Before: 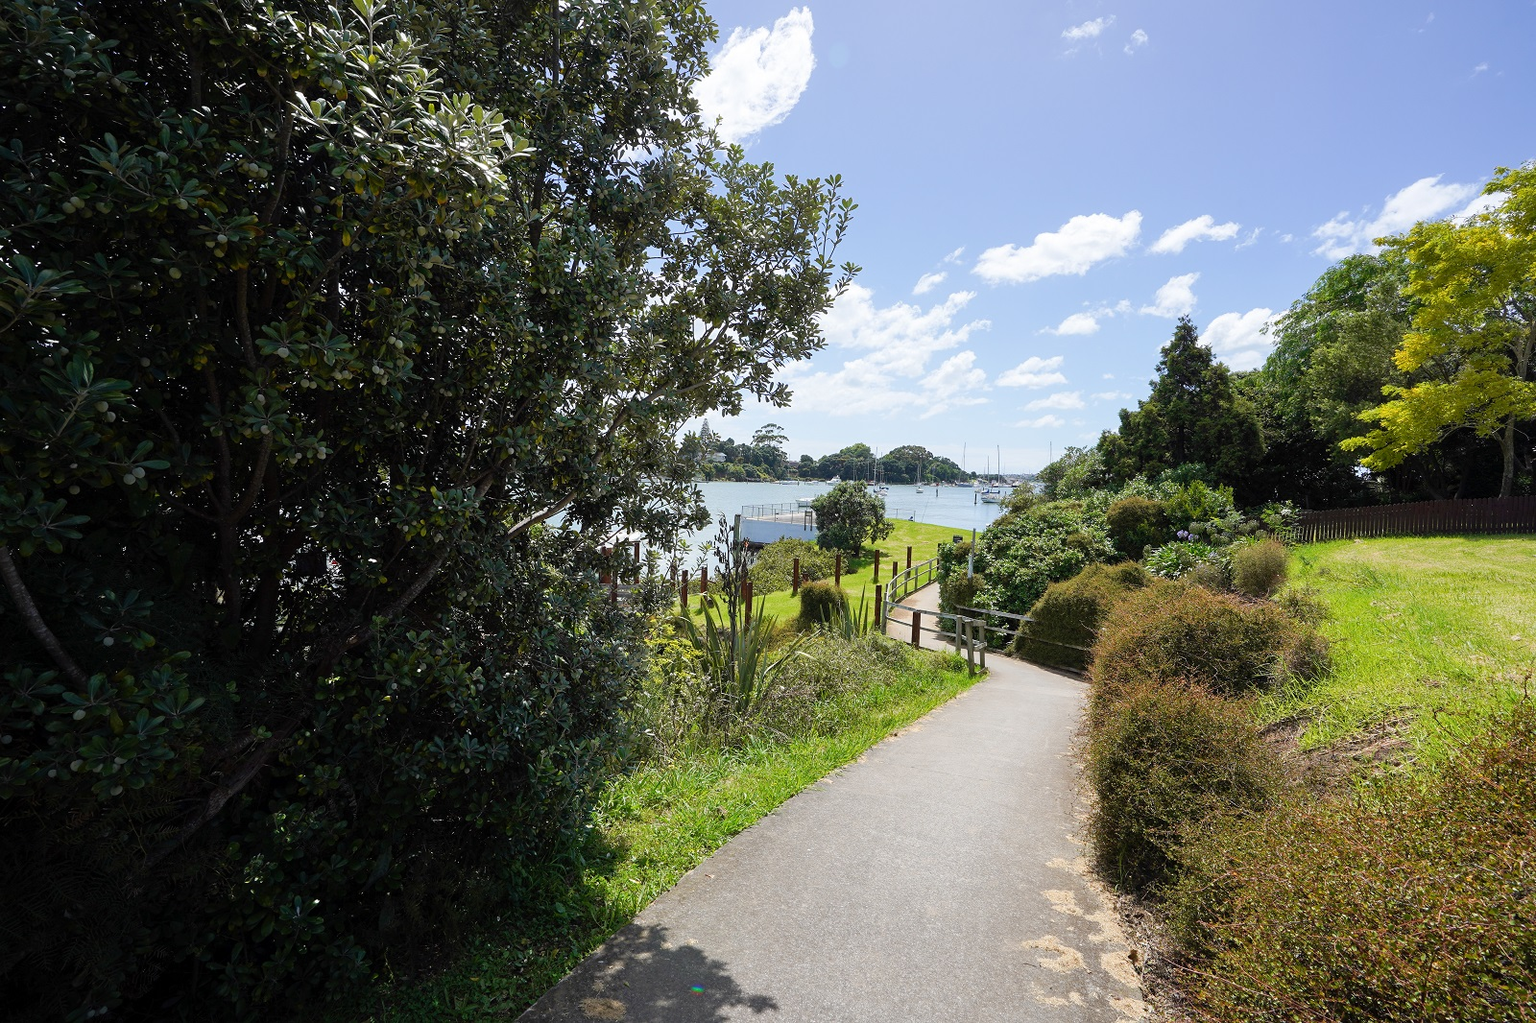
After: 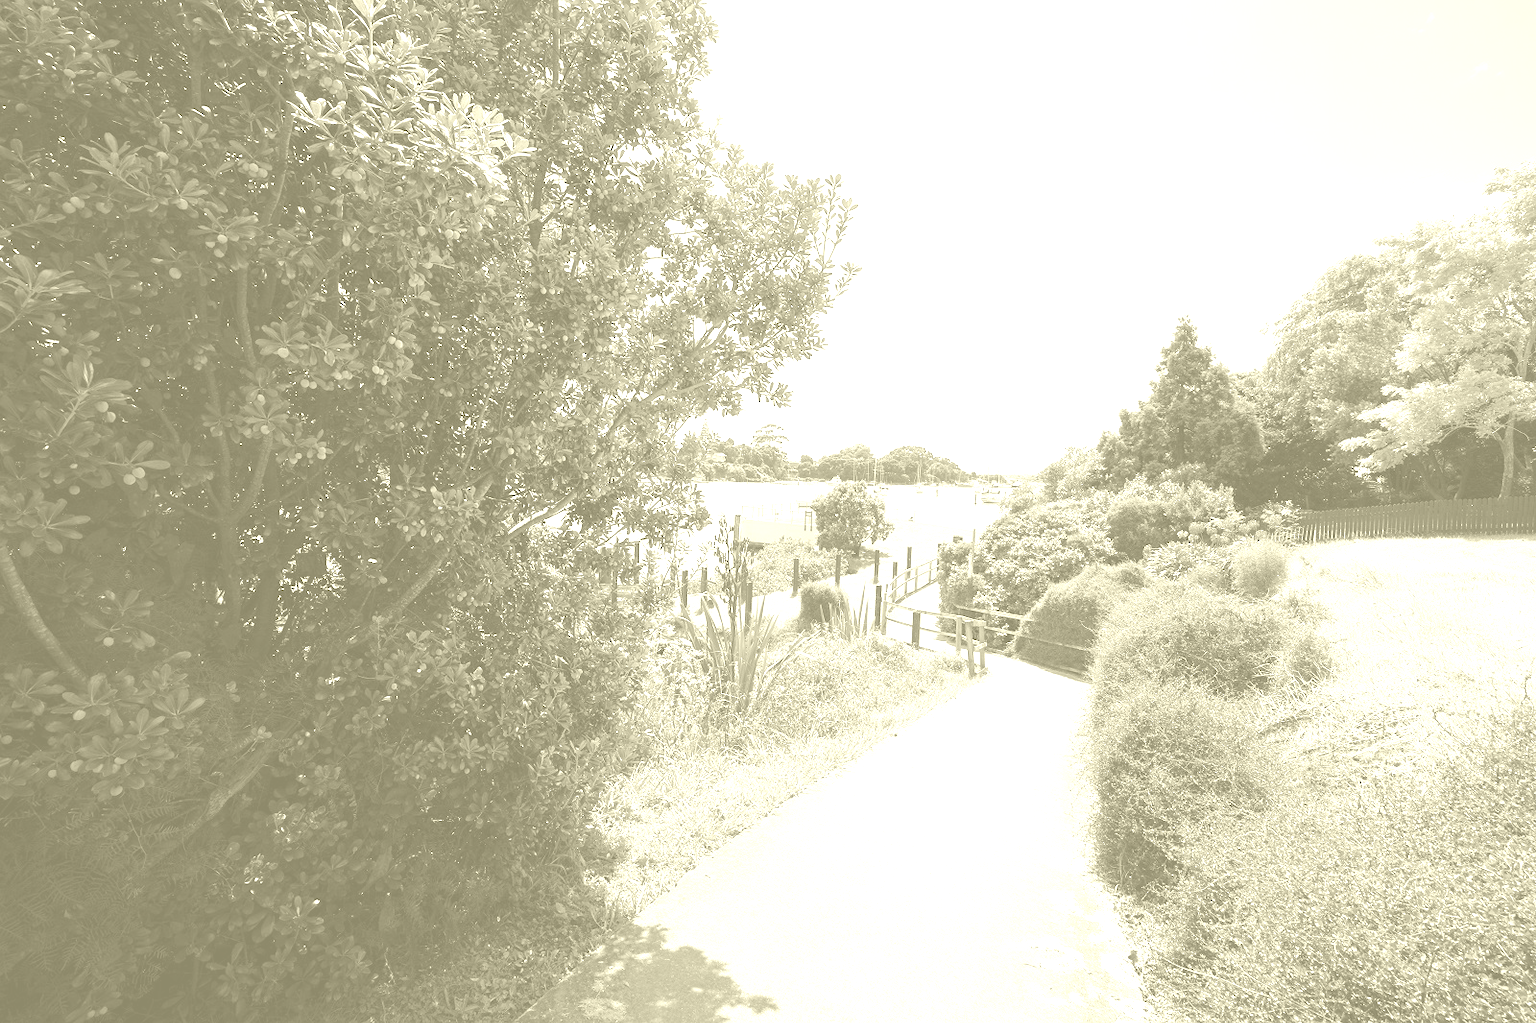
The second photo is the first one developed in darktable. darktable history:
exposure: exposure 1.5 EV, compensate highlight preservation false
colorize: hue 43.2°, saturation 40%, version 1
local contrast: mode bilateral grid, contrast 15, coarseness 36, detail 105%, midtone range 0.2
